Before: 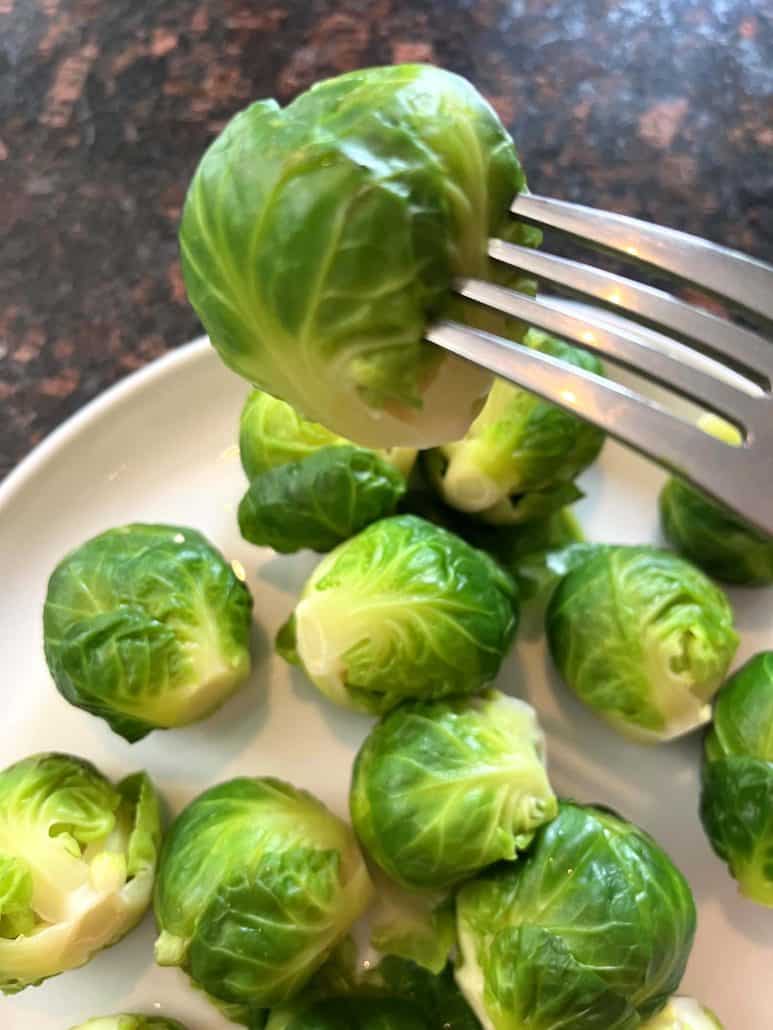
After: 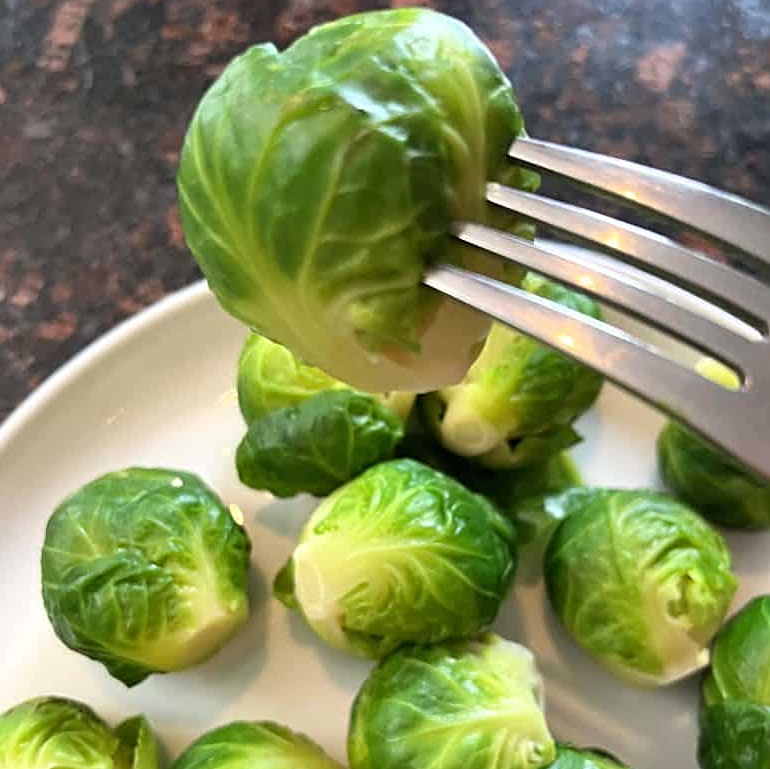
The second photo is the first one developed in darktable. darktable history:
sharpen: on, module defaults
crop: left 0.259%, top 5.472%, bottom 19.817%
